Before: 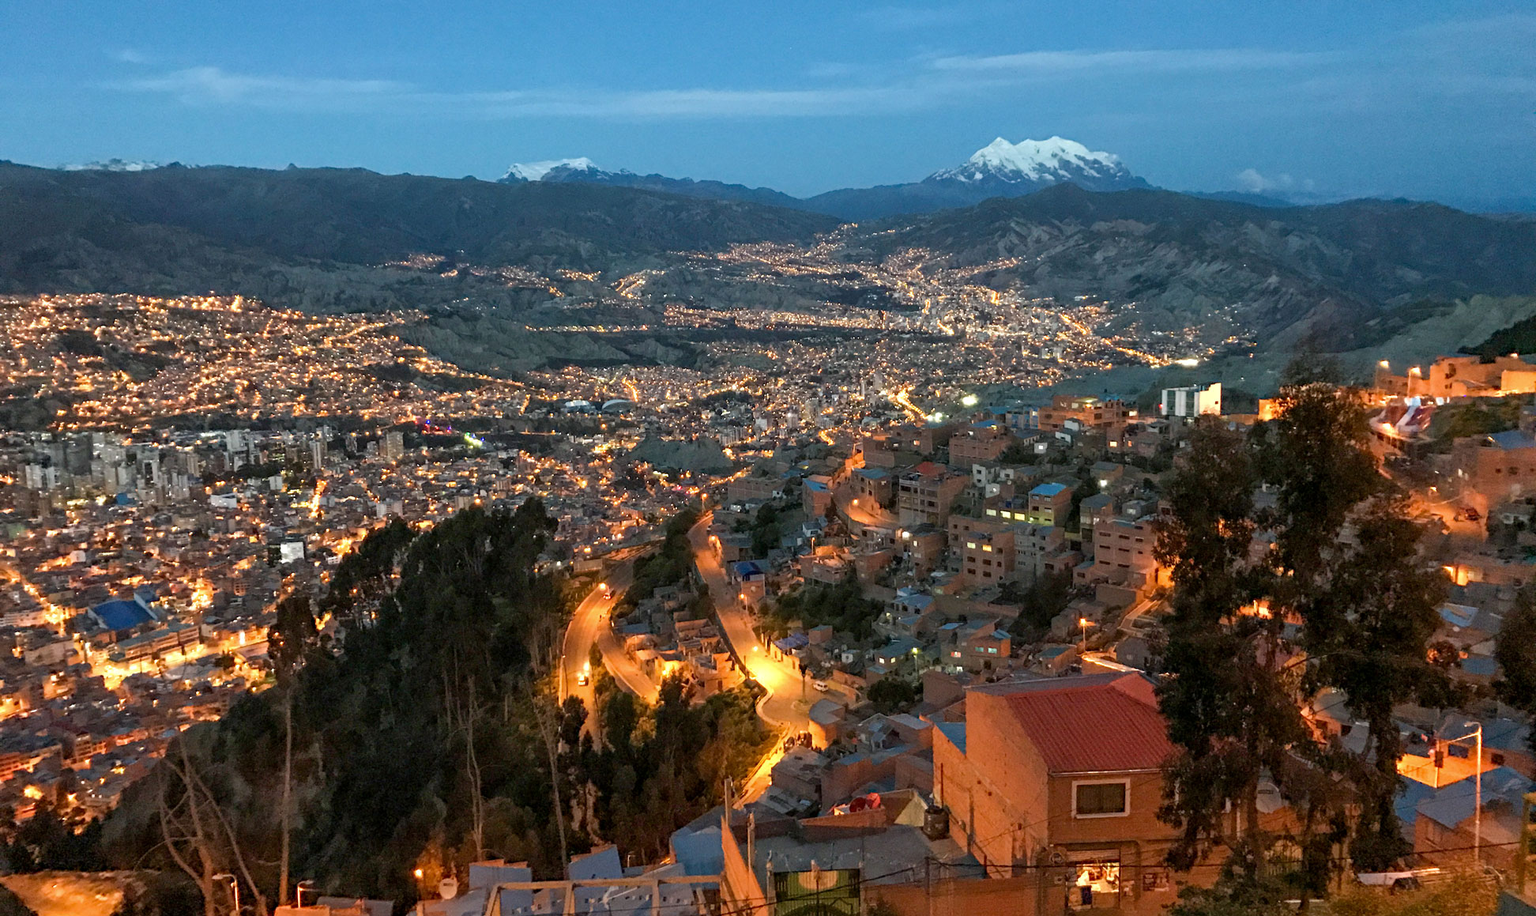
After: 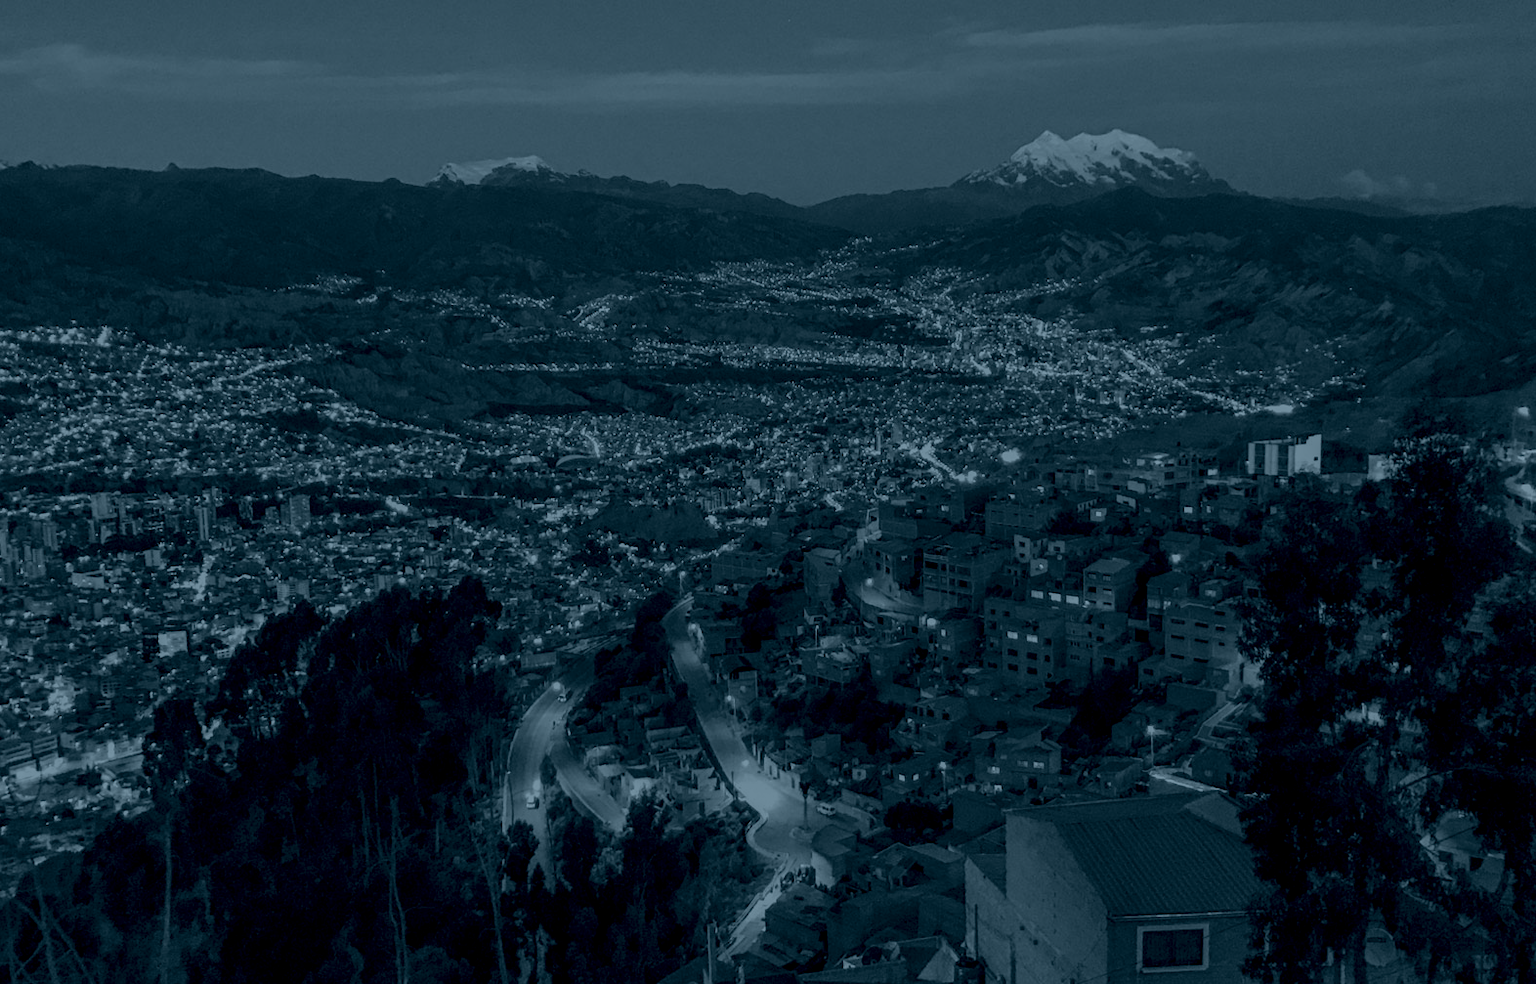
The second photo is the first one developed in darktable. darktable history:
colorize: hue 194.4°, saturation 29%, source mix 61.75%, lightness 3.98%, version 1
local contrast: highlights 35%, detail 135%
white balance: red 0.967, blue 1.119, emerald 0.756
crop: left 9.929%, top 3.475%, right 9.188%, bottom 9.529%
